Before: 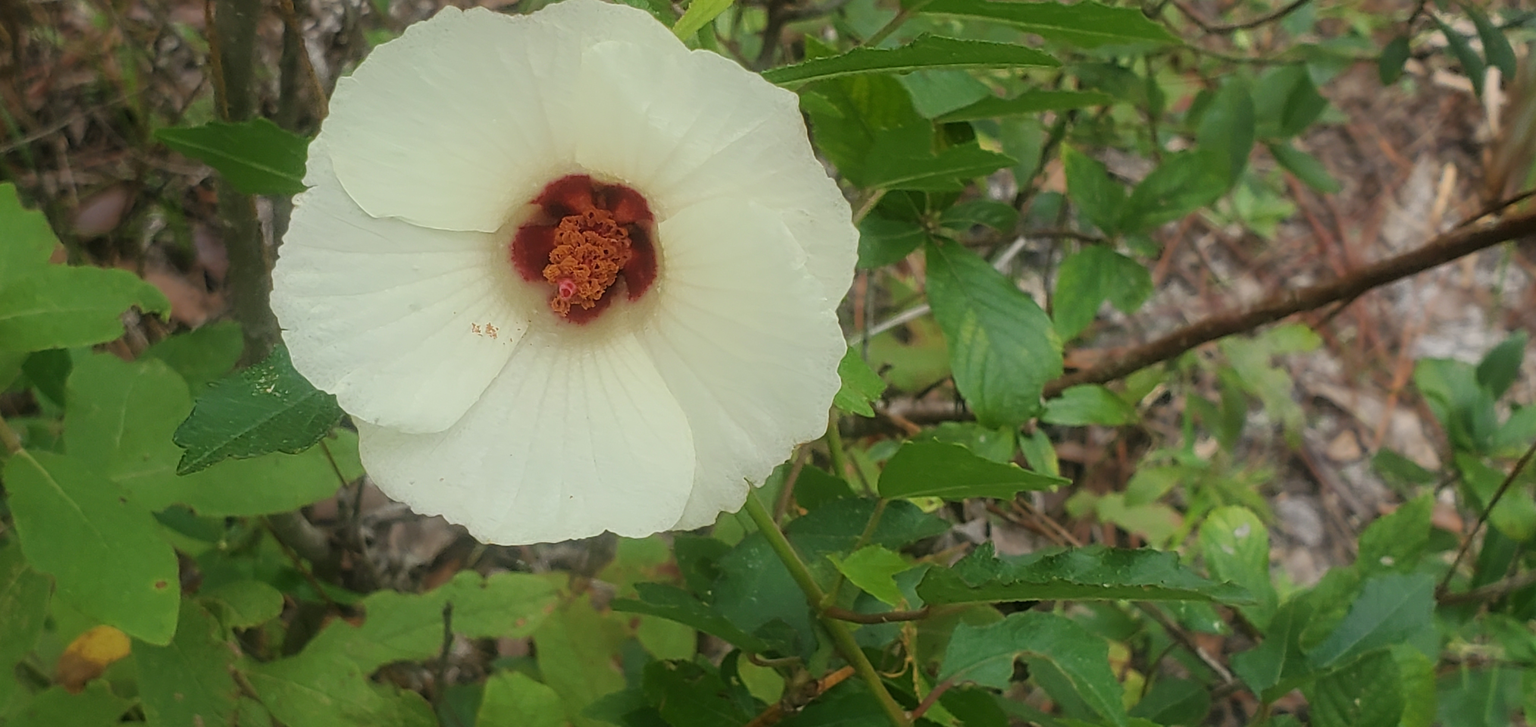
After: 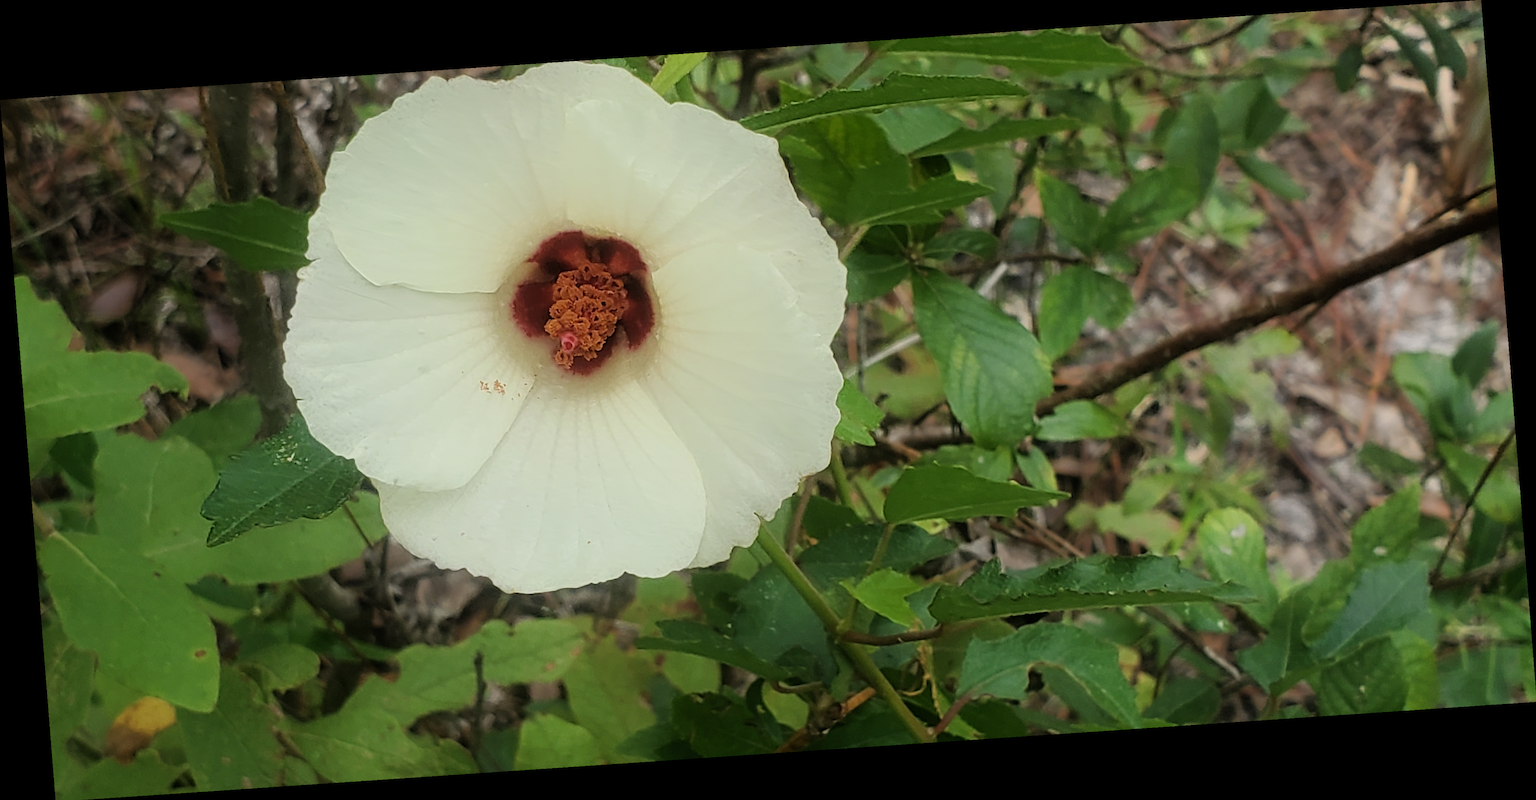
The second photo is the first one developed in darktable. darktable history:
rotate and perspective: rotation -4.2°, shear 0.006, automatic cropping off
filmic rgb: black relative exposure -8.07 EV, white relative exposure 3 EV, hardness 5.35, contrast 1.25
